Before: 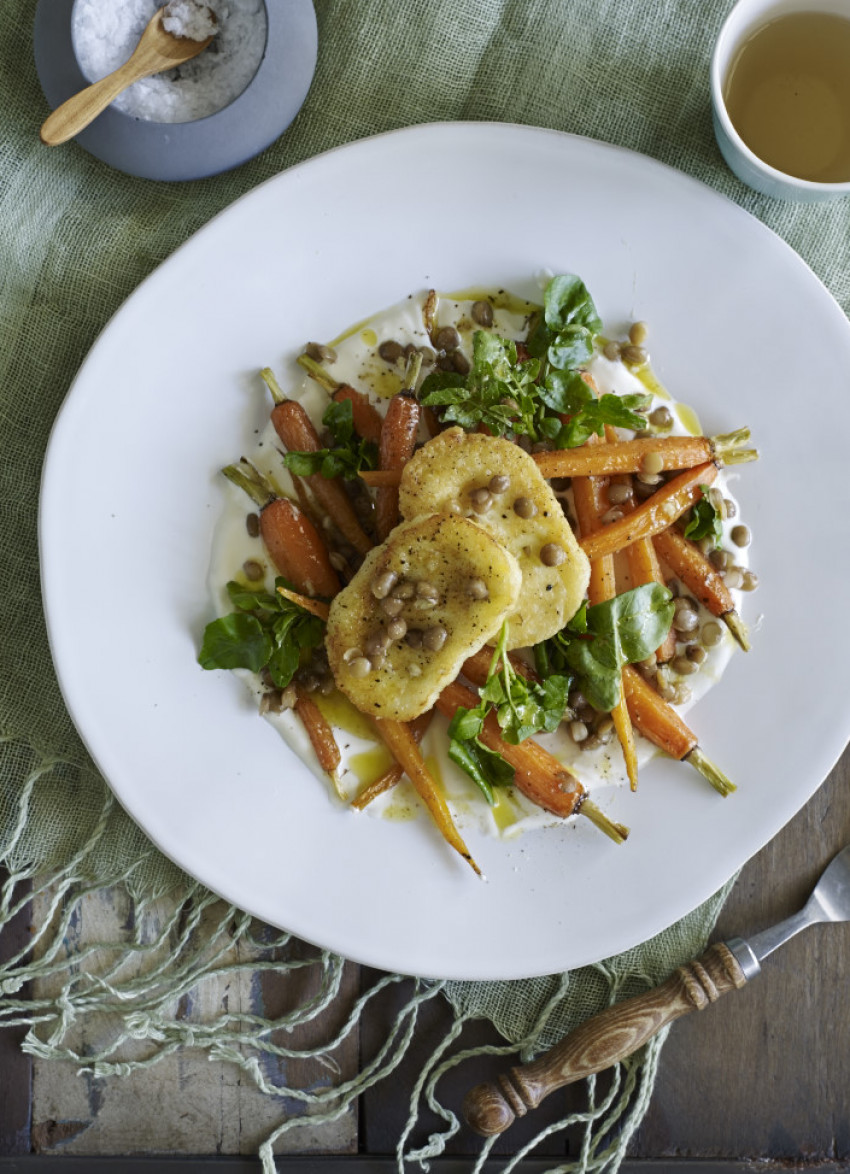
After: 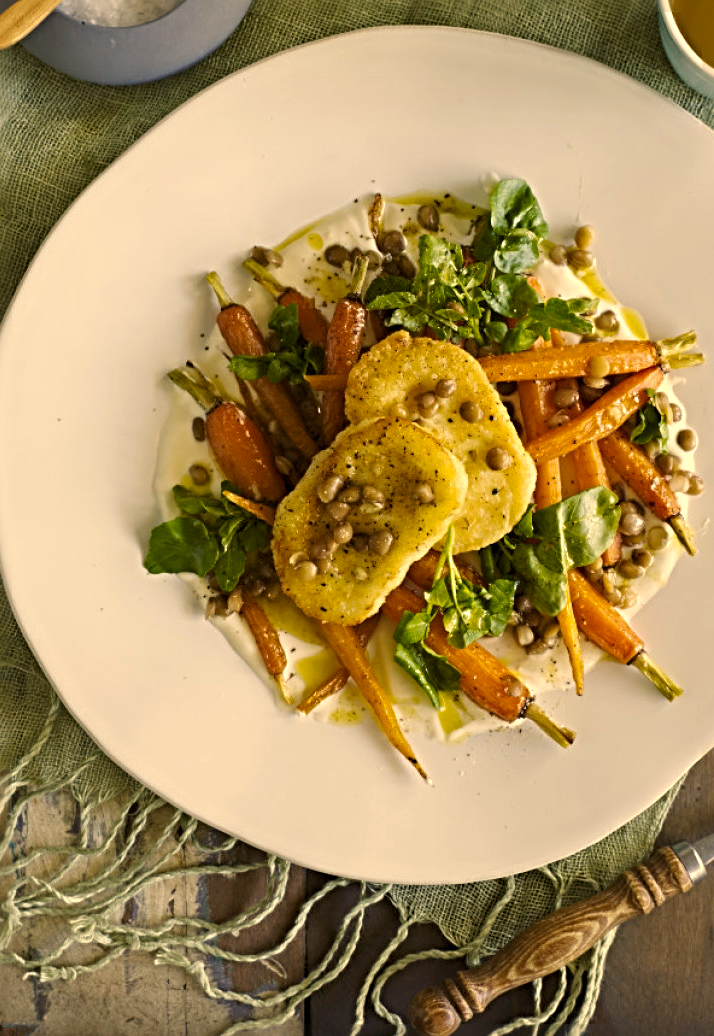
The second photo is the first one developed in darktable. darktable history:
white balance: red 1.138, green 0.996, blue 0.812
sharpen: radius 4.883
color balance rgb: global vibrance 42.74%
crop: left 6.446%, top 8.188%, right 9.538%, bottom 3.548%
